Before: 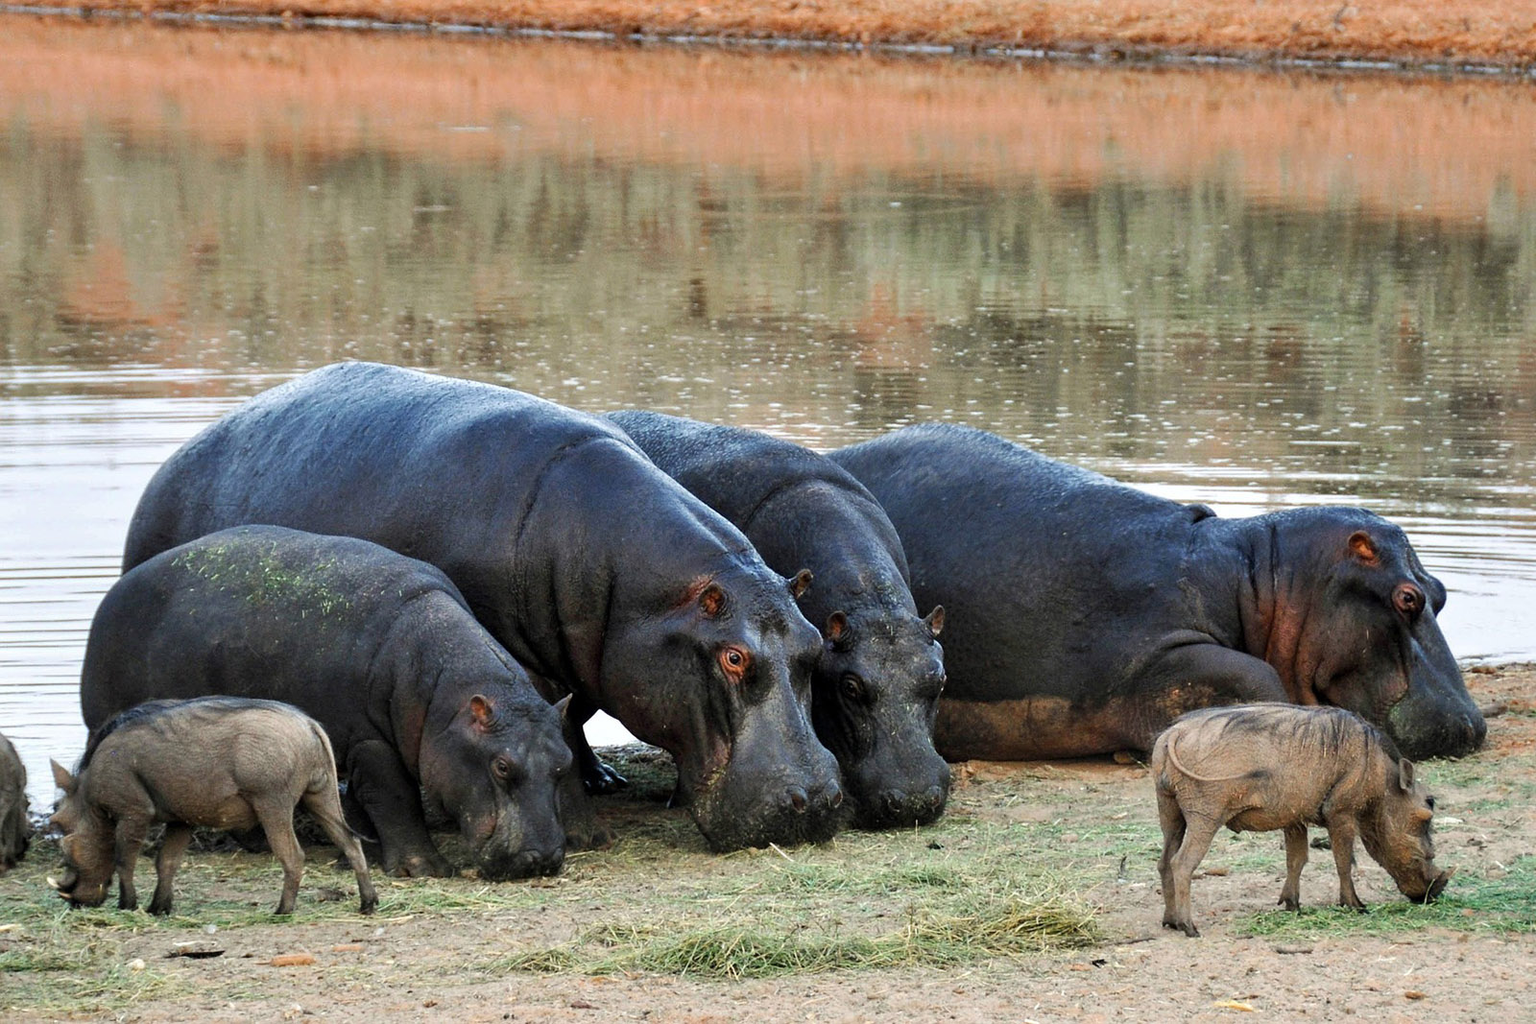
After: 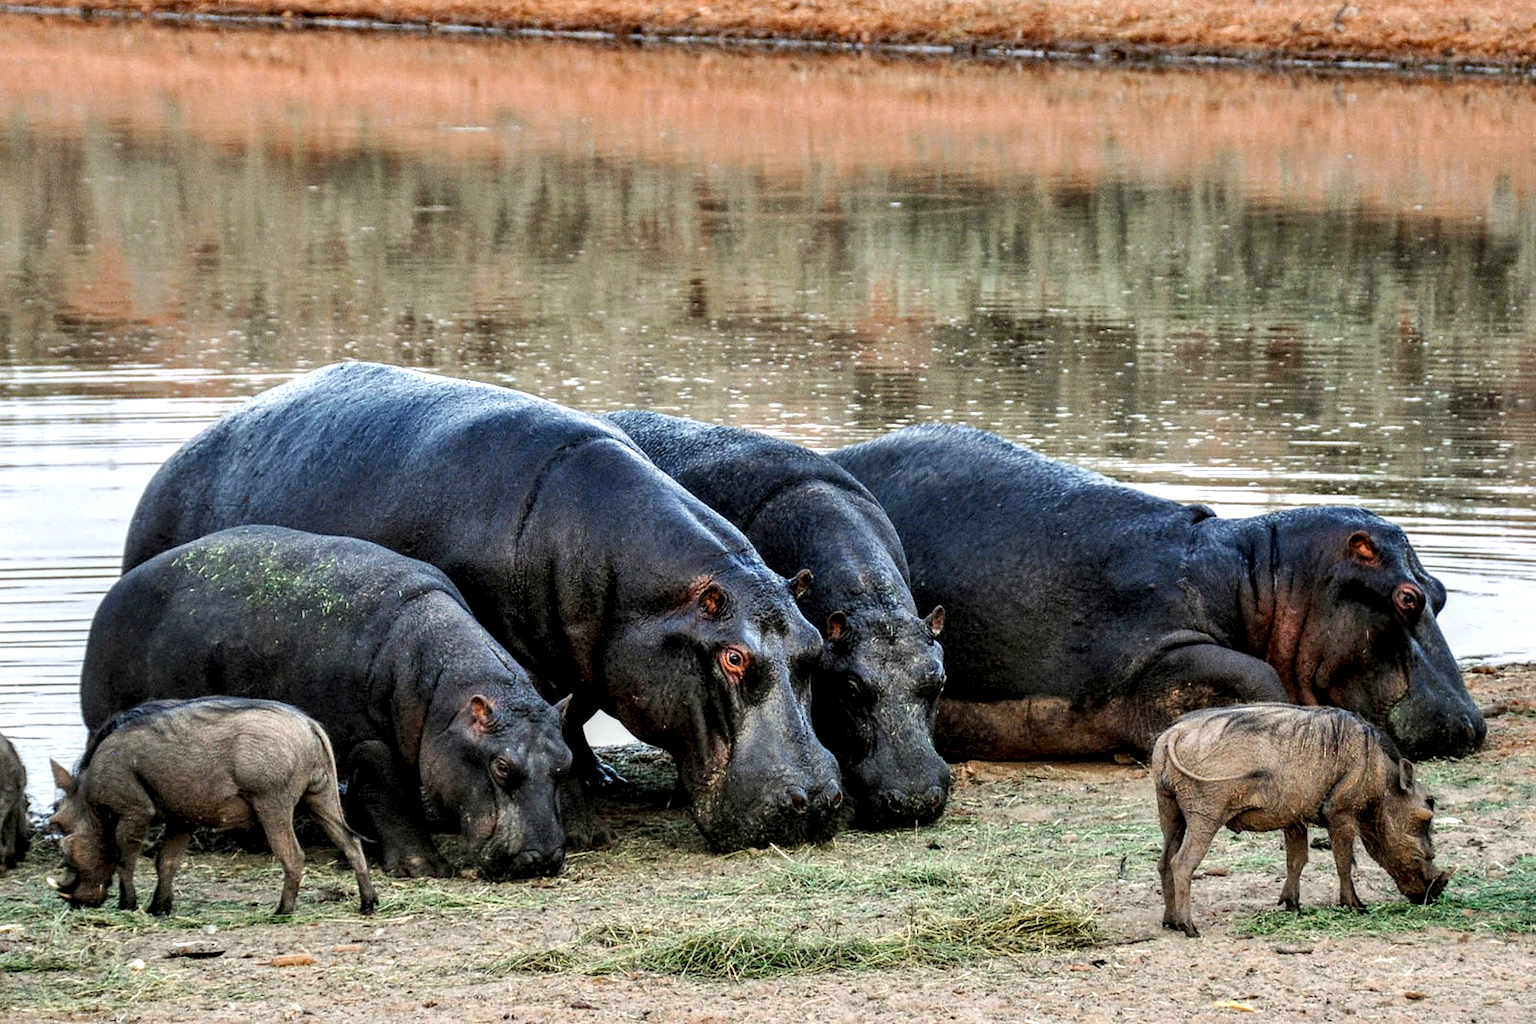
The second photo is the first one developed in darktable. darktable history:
local contrast: highlights 60%, shadows 60%, detail 160%
shadows and highlights: shadows 52.06, highlights -28.71, highlights color adjustment 89.82%, soften with gaussian
